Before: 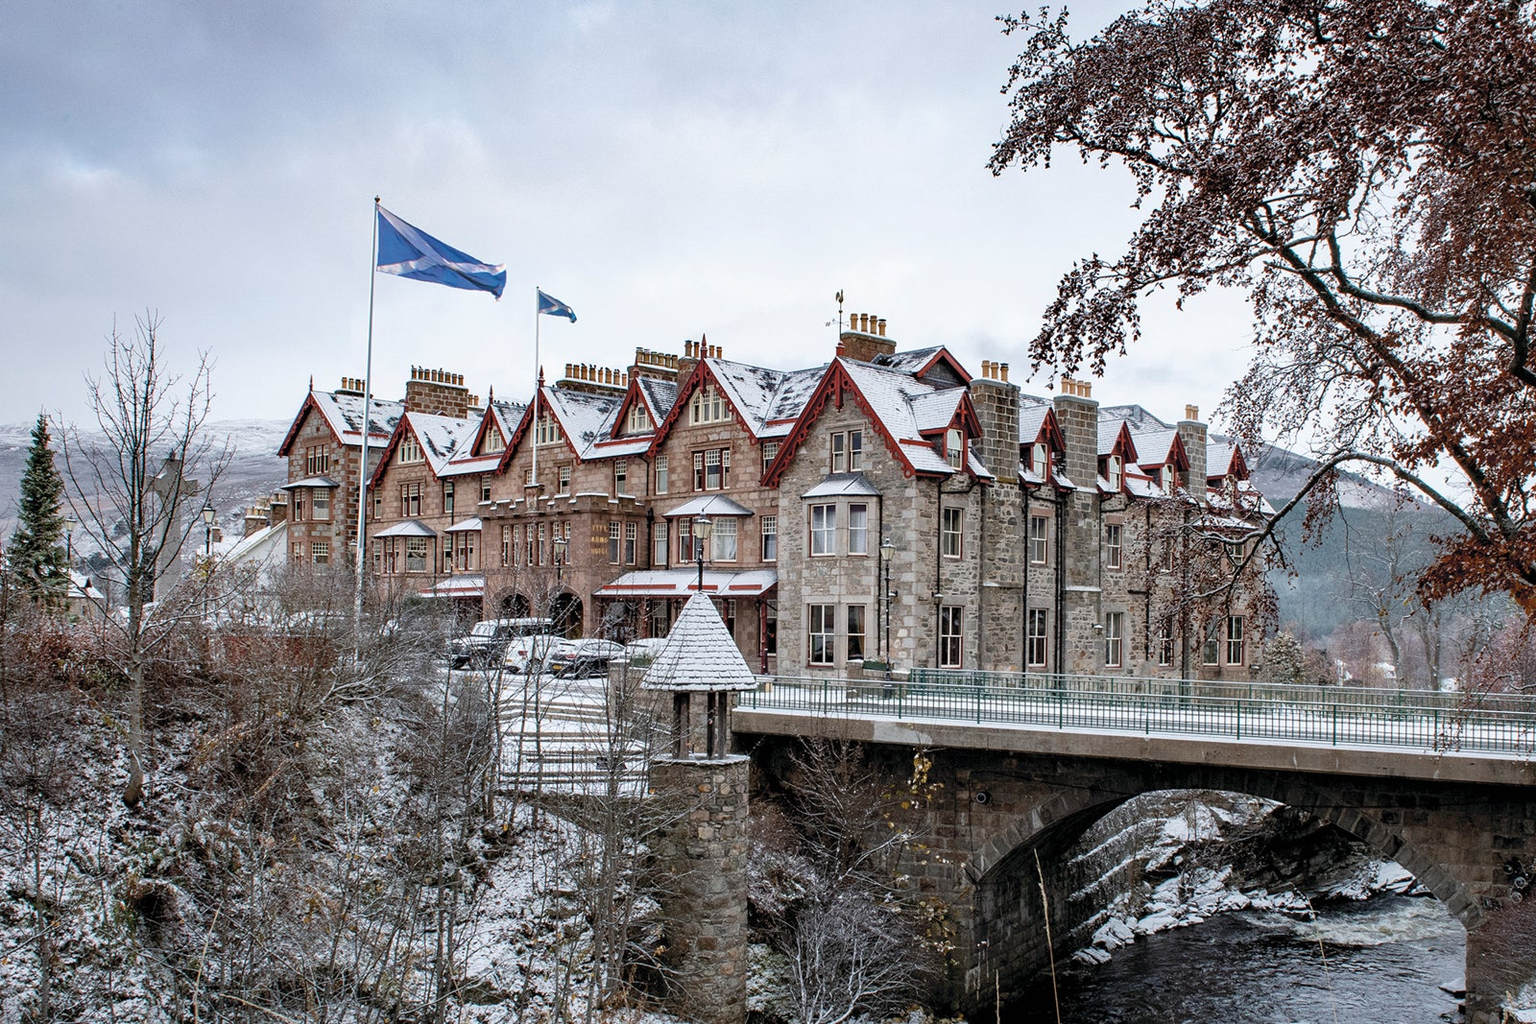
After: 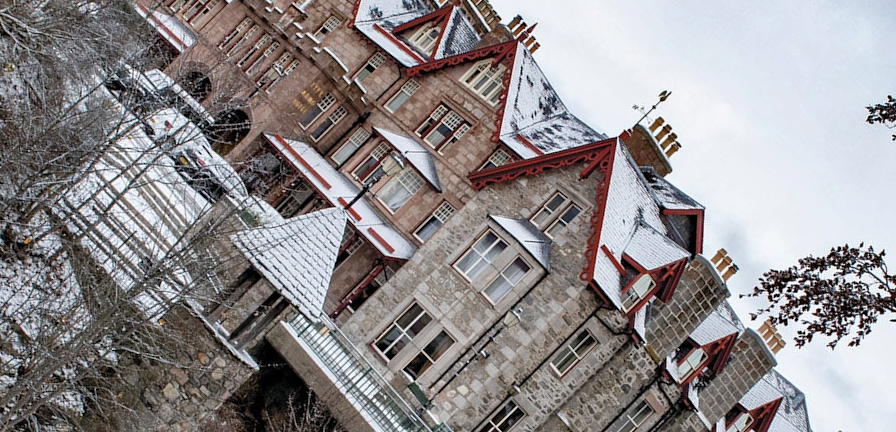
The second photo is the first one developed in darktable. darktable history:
color correction: highlights b* 0.02
shadows and highlights: soften with gaussian
crop and rotate: angle -44.97°, top 16.688%, right 0.989%, bottom 11.656%
